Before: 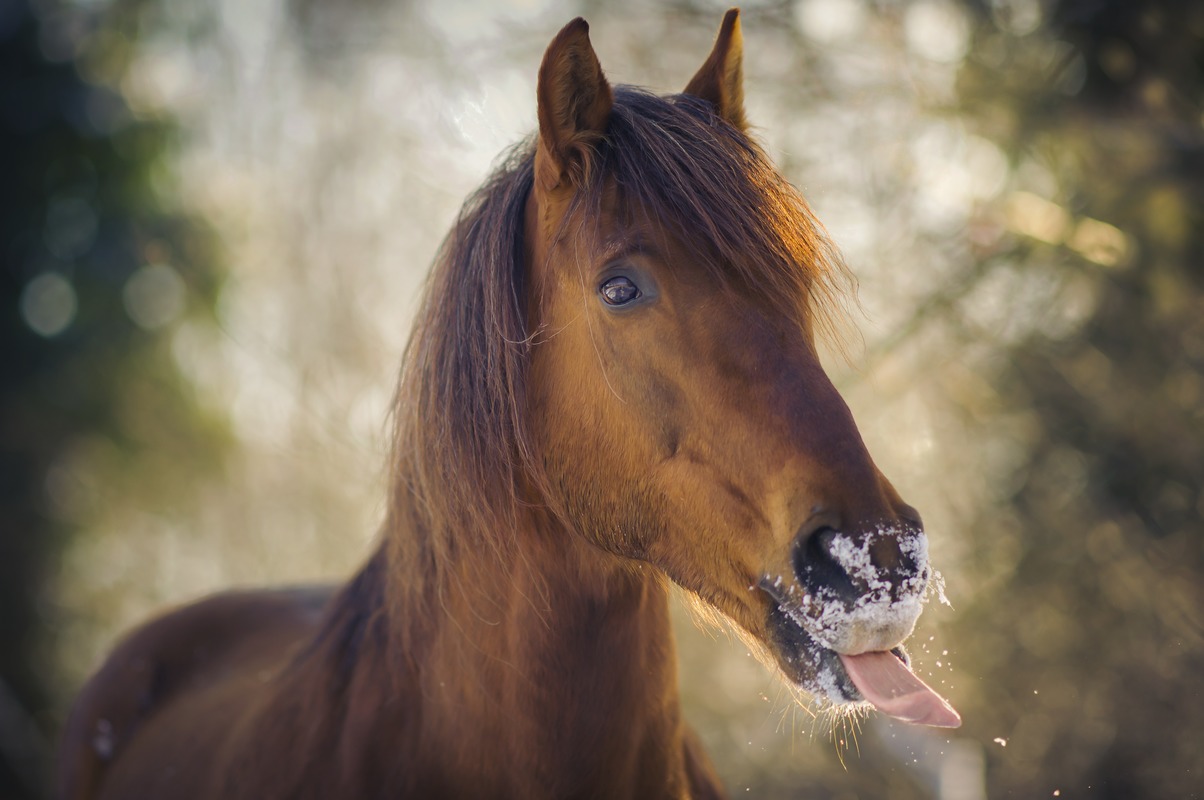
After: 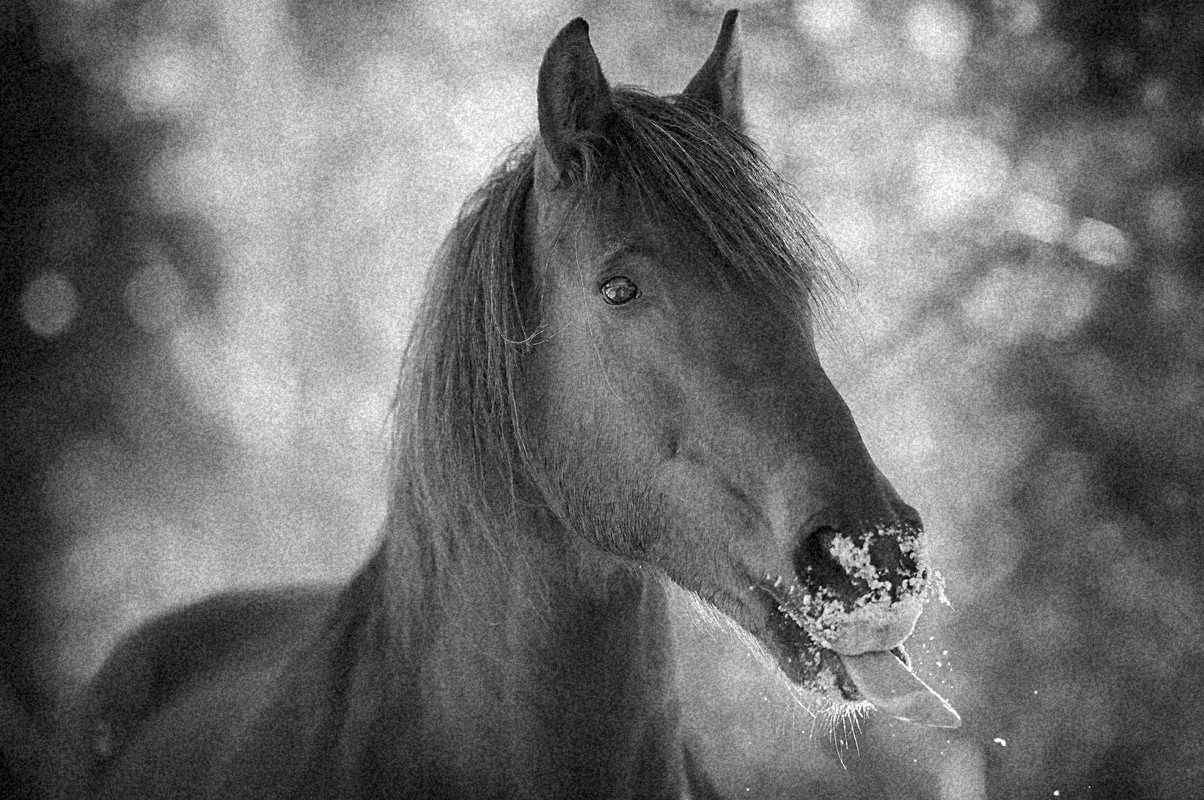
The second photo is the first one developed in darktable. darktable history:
grain: coarseness 46.9 ISO, strength 50.21%, mid-tones bias 0%
monochrome: on, module defaults
sharpen: on, module defaults
